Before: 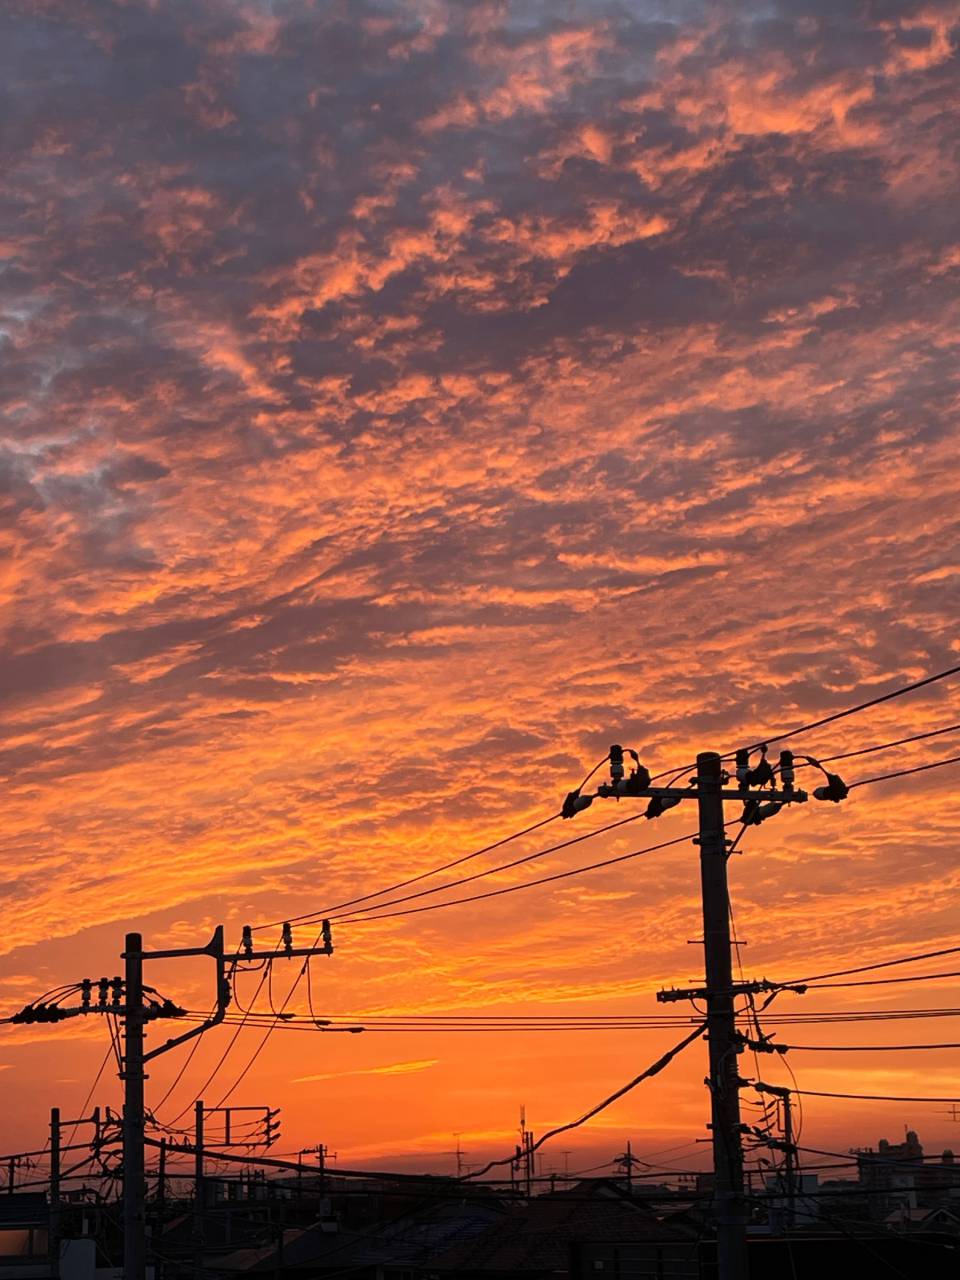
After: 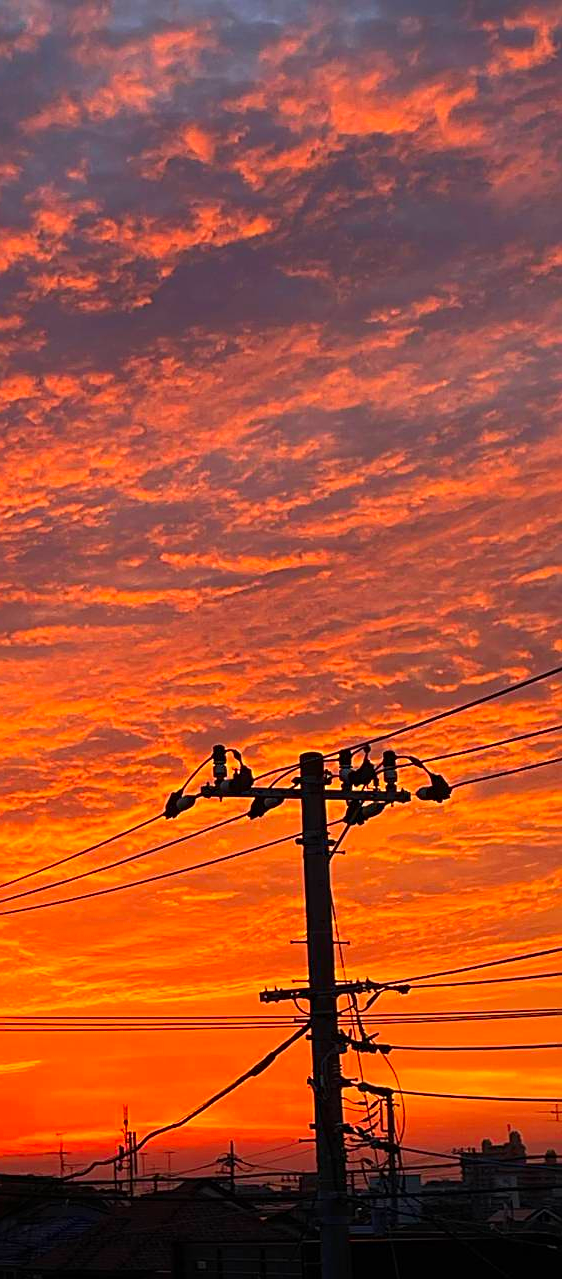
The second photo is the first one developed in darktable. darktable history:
sharpen: on, module defaults
crop: left 41.402%
contrast brightness saturation: saturation 0.5
